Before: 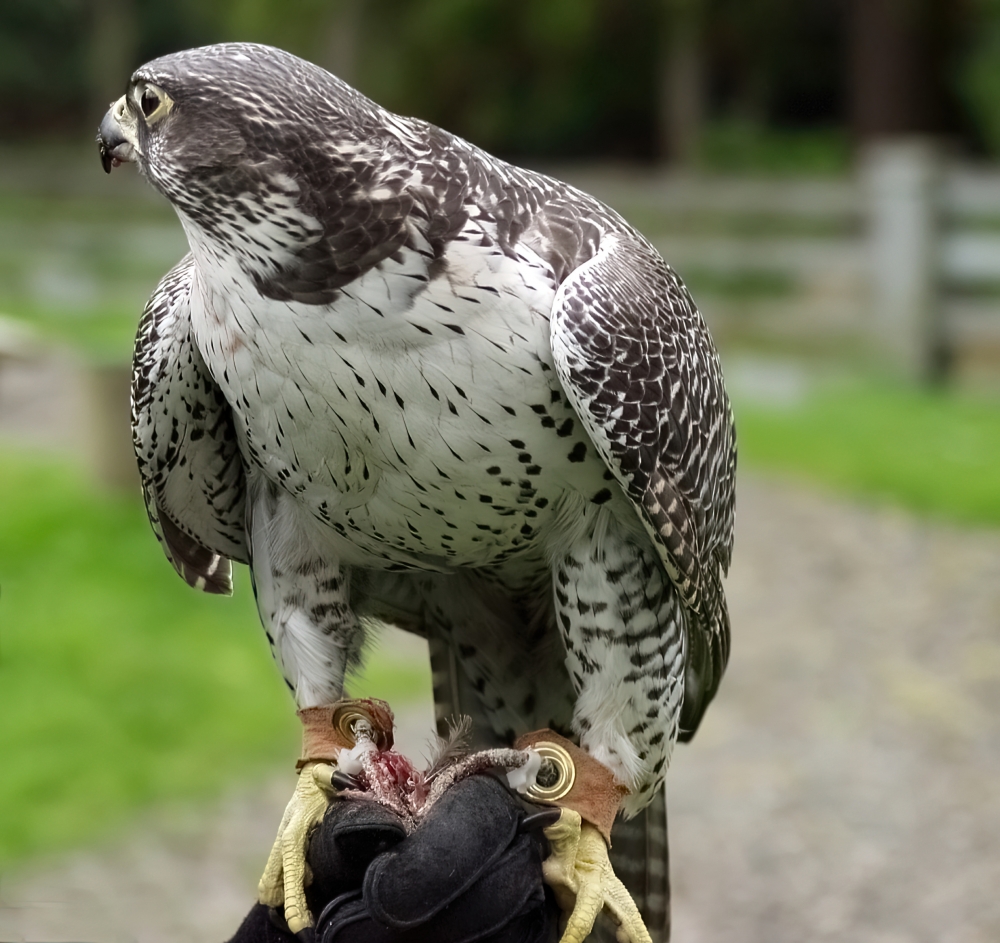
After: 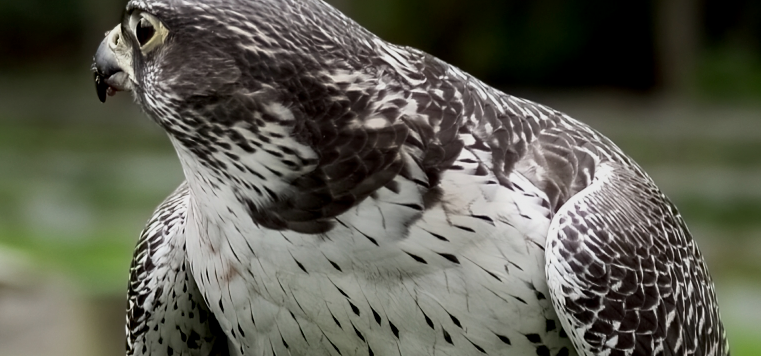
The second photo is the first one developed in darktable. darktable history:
exposure: black level correction 0.009, exposure -0.646 EV, compensate highlight preservation false
tone equalizer: -8 EV -0.421 EV, -7 EV -0.38 EV, -6 EV -0.296 EV, -5 EV -0.24 EV, -3 EV 0.256 EV, -2 EV 0.321 EV, -1 EV 0.4 EV, +0 EV 0.444 EV, edges refinement/feathering 500, mask exposure compensation -1.57 EV, preserve details no
crop: left 0.545%, top 7.626%, right 23.343%, bottom 54.604%
